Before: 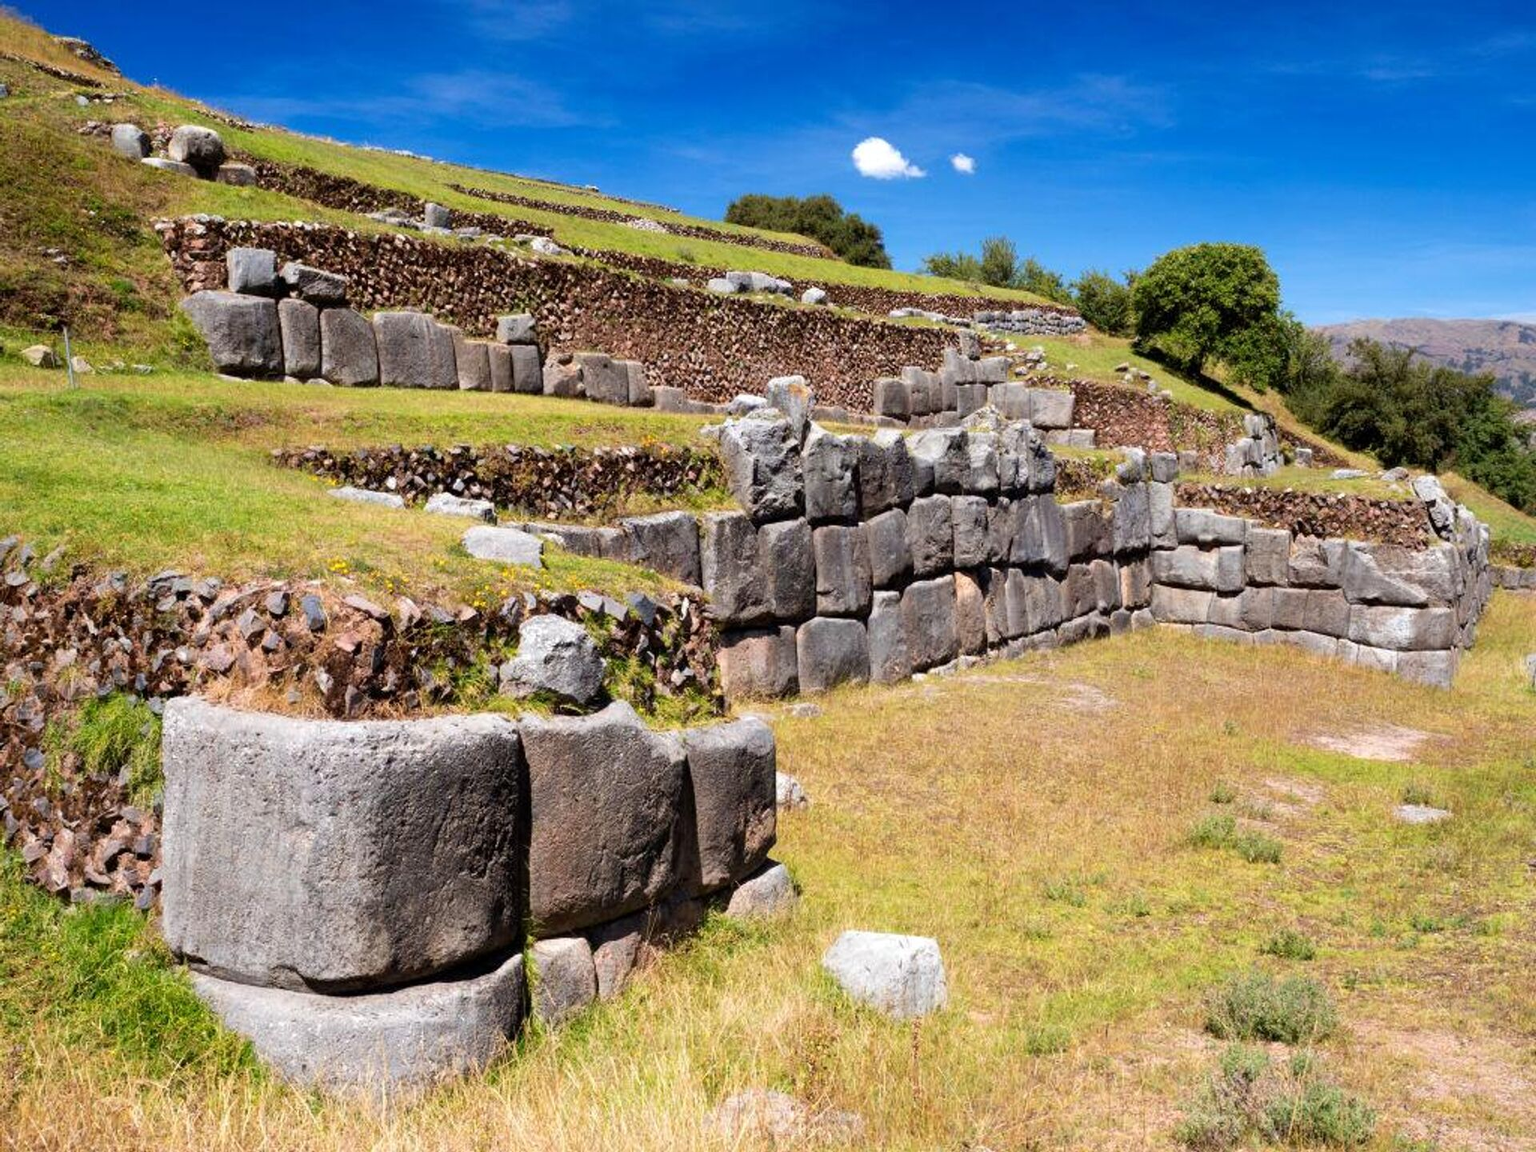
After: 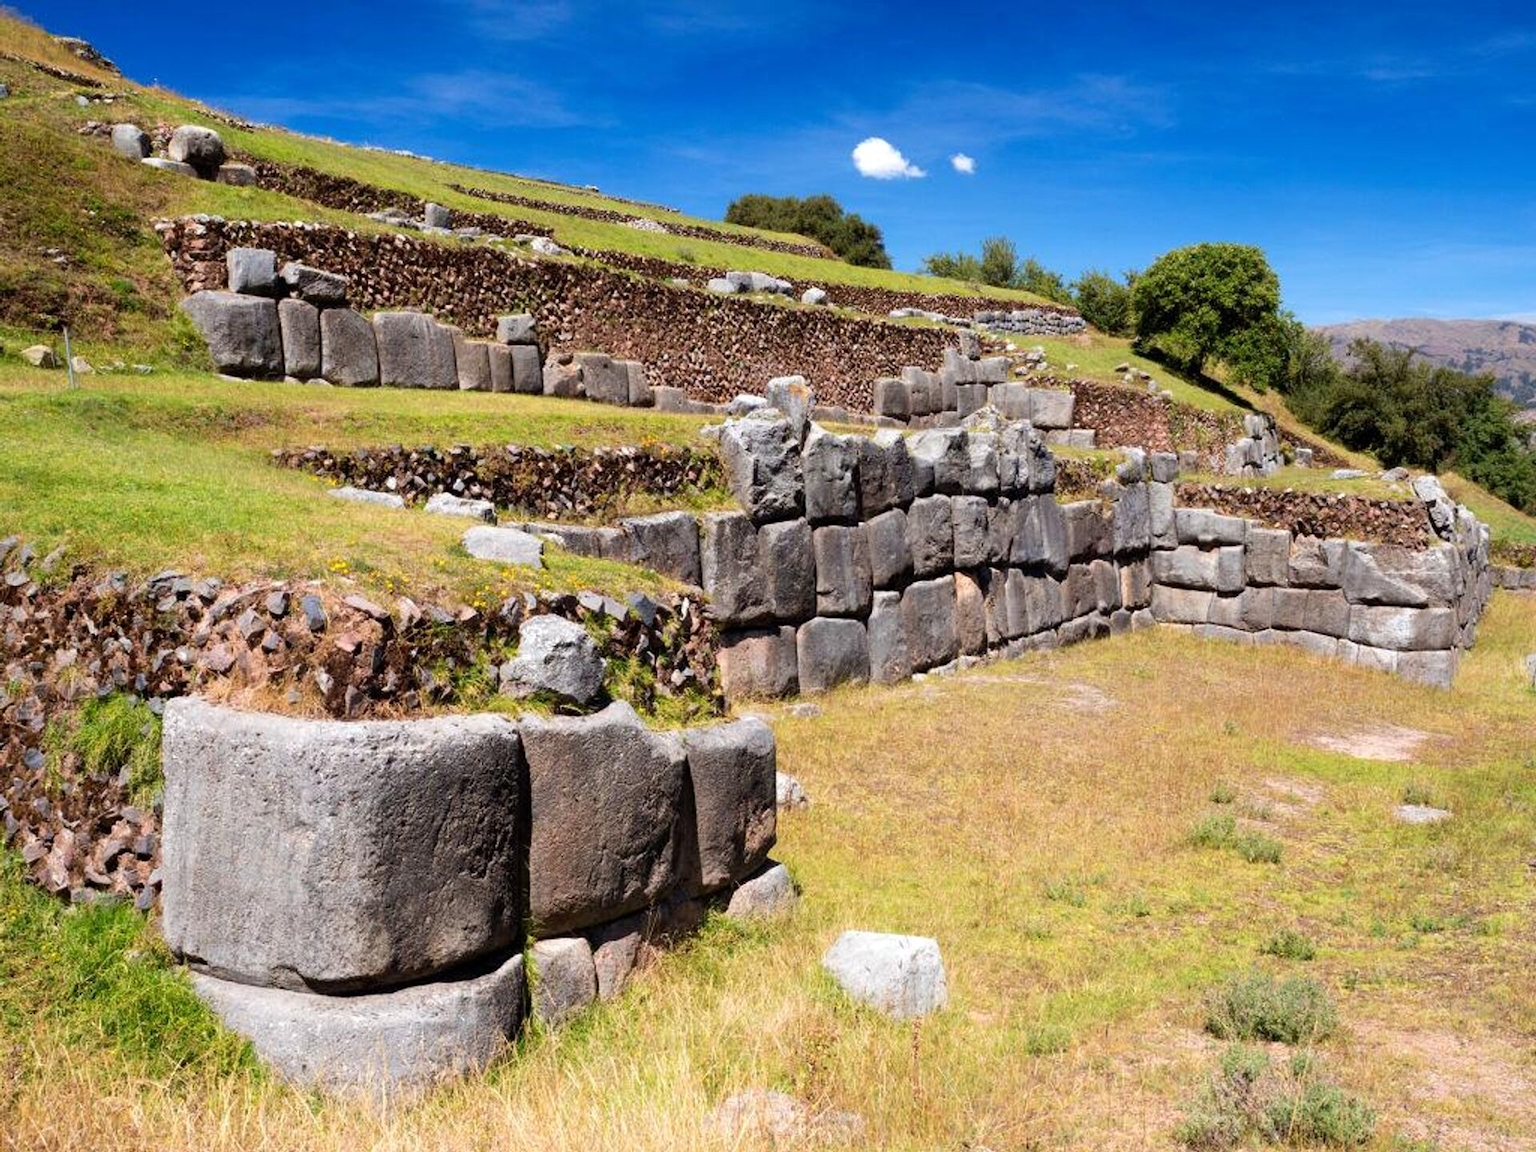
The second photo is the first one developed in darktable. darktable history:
shadows and highlights: radius 93.07, shadows -14.46, white point adjustment 0.23, highlights 31.48, compress 48.23%, highlights color adjustment 52.79%, soften with gaussian
